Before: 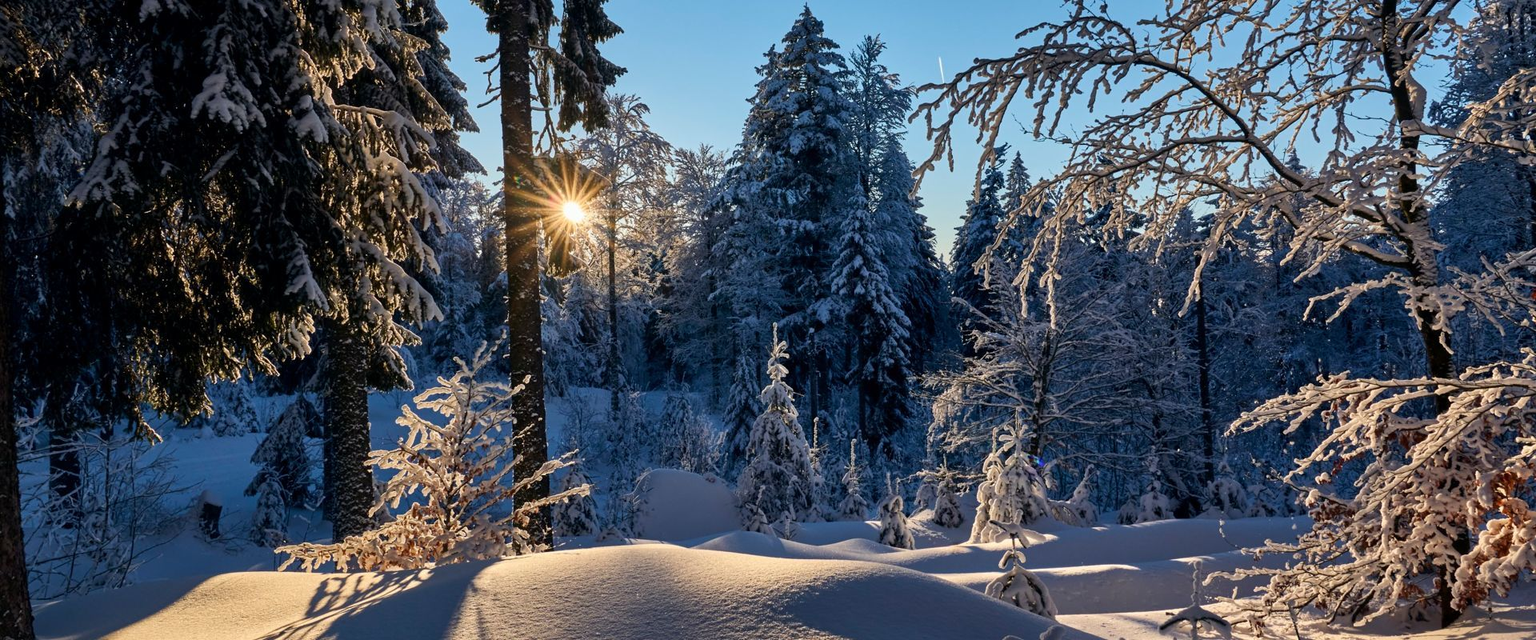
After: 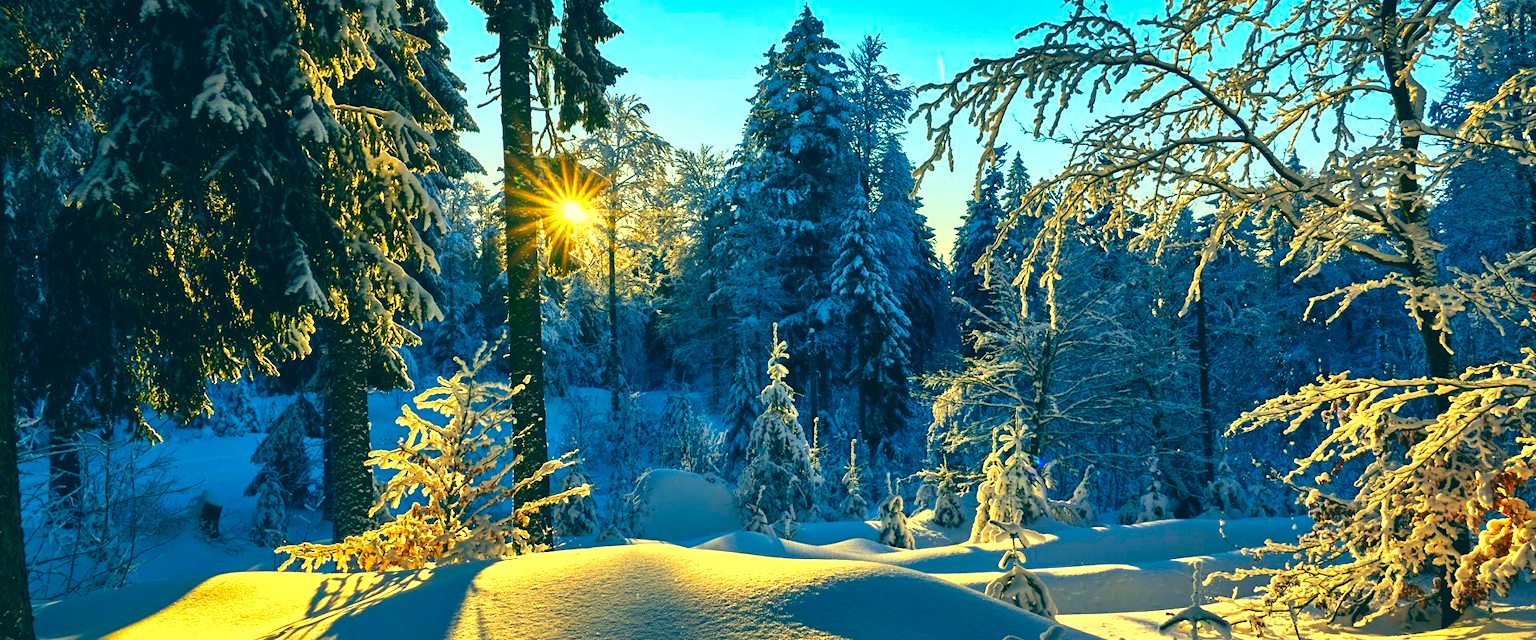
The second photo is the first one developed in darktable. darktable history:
exposure: exposure 1 EV, compensate highlight preservation false
contrast brightness saturation: contrast 0.01, saturation -0.05
shadows and highlights: shadows -20, white point adjustment -2, highlights -35
color correction: highlights a* -10.77, highlights b* 9.8, saturation 1.72
color balance: lift [1.005, 0.99, 1.007, 1.01], gamma [1, 0.979, 1.011, 1.021], gain [0.923, 1.098, 1.025, 0.902], input saturation 90.45%, contrast 7.73%, output saturation 105.91%
